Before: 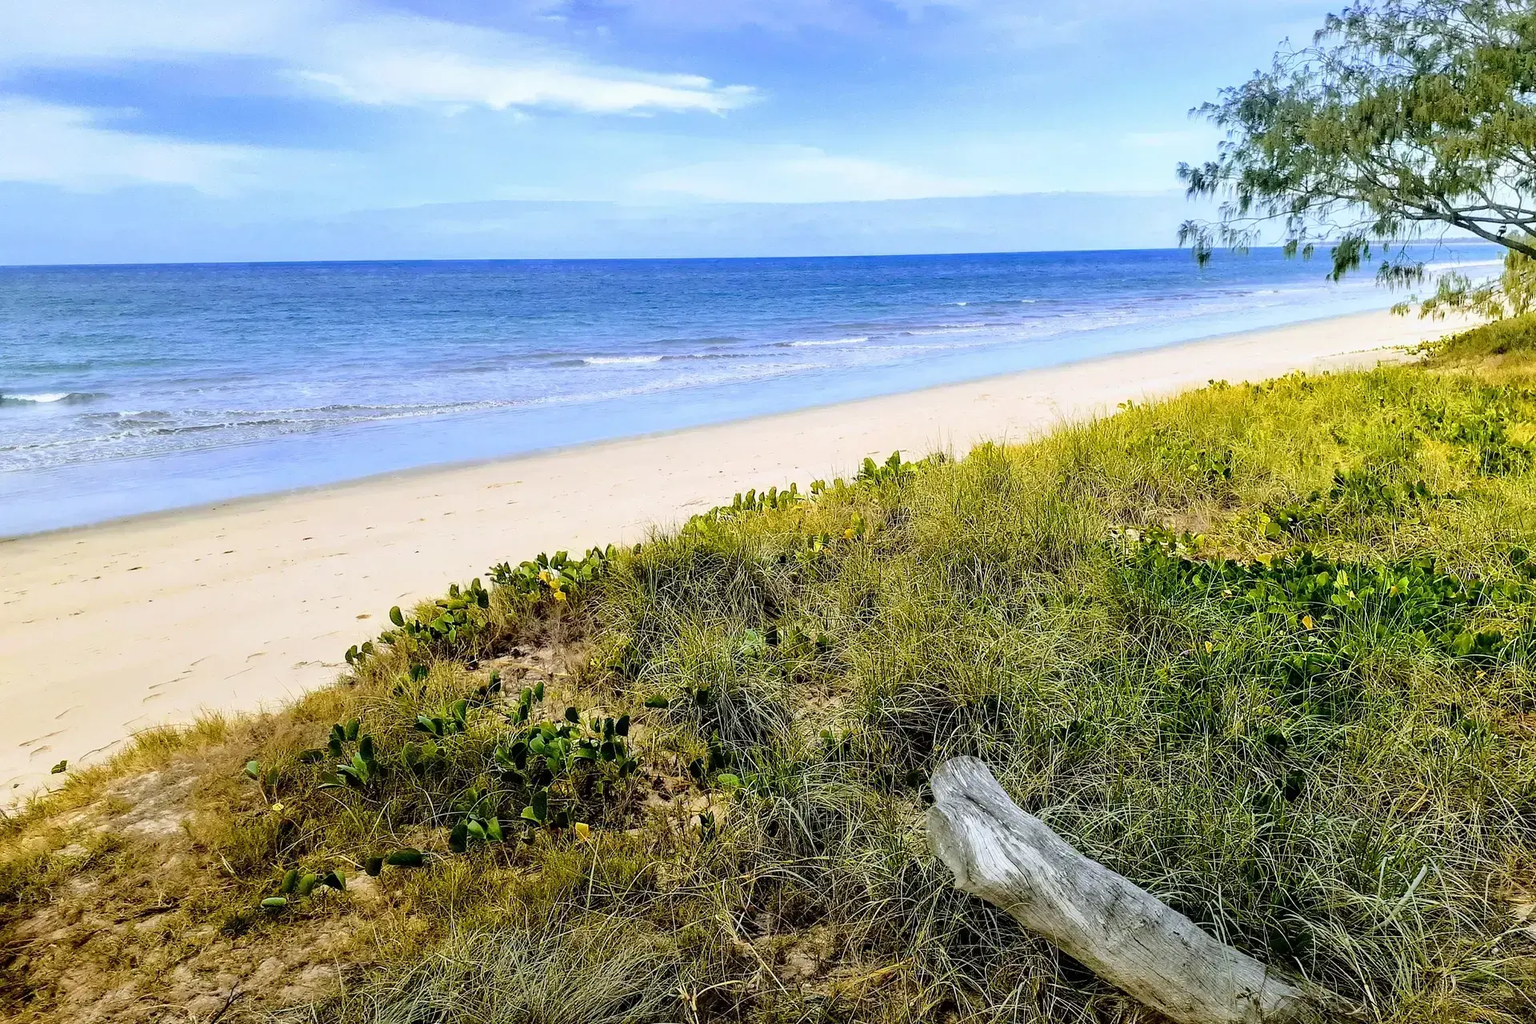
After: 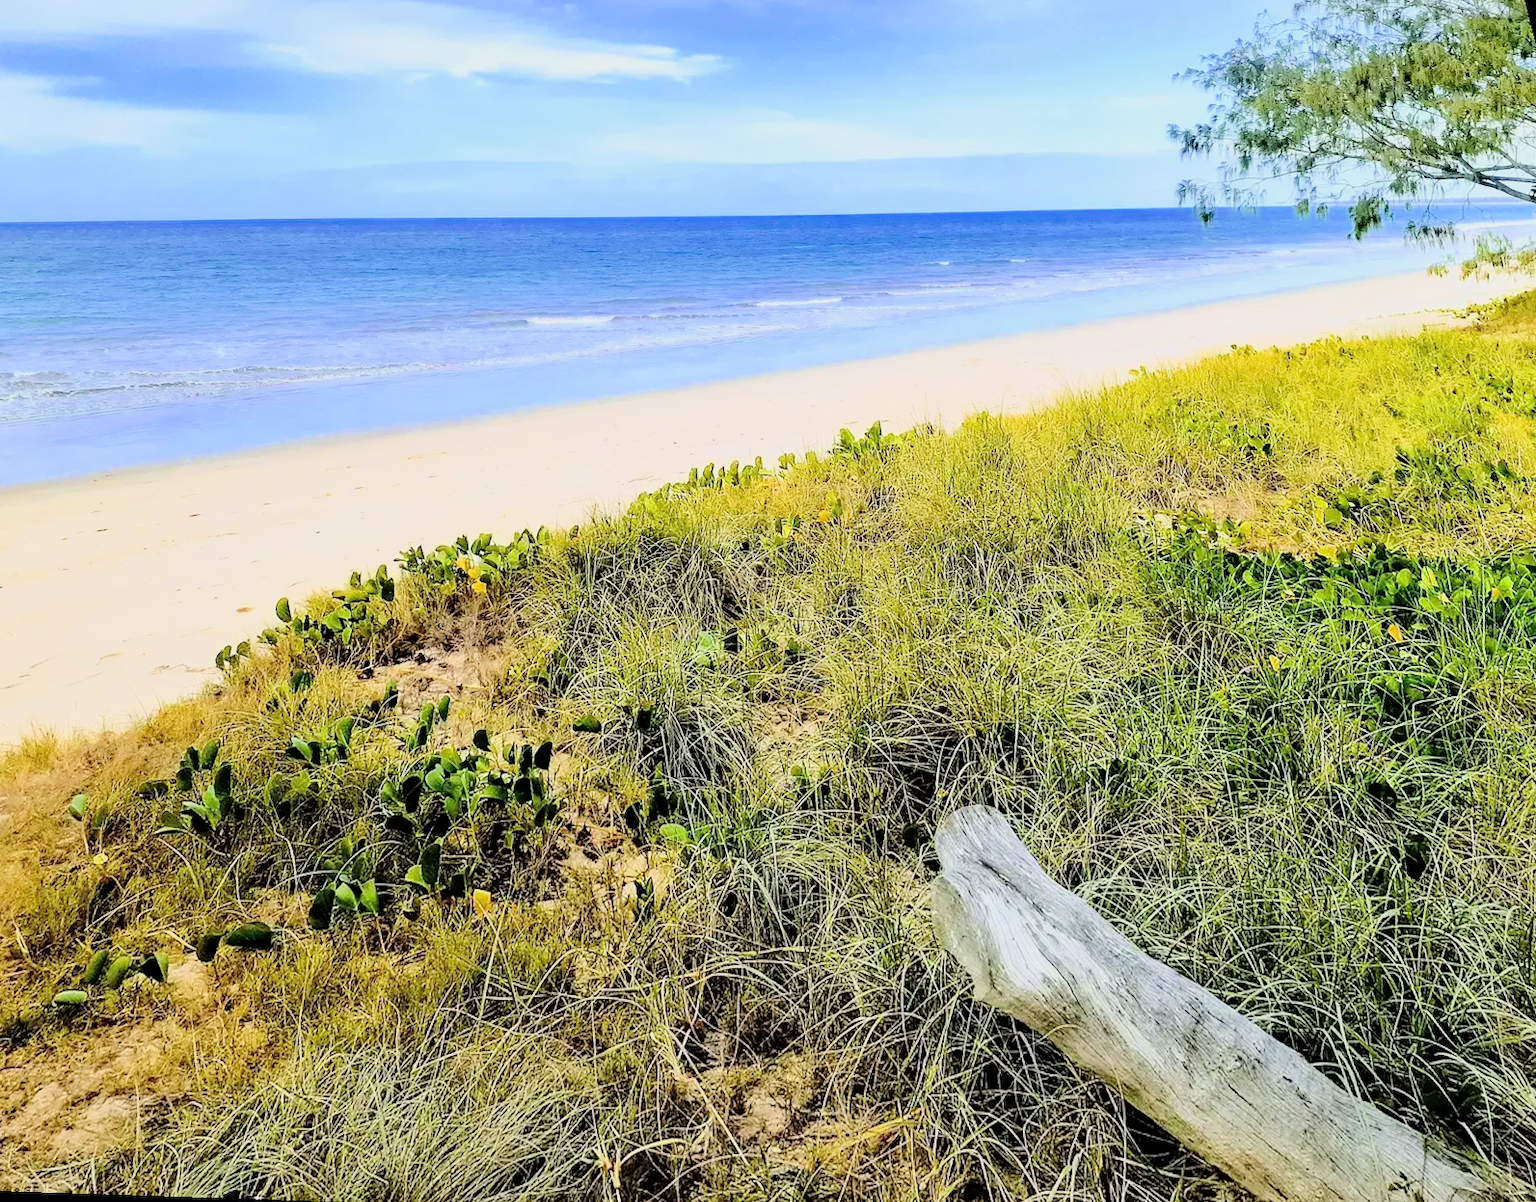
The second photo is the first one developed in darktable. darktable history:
exposure: exposure 1.223 EV, compensate highlight preservation false
rotate and perspective: rotation 0.72°, lens shift (vertical) -0.352, lens shift (horizontal) -0.051, crop left 0.152, crop right 0.859, crop top 0.019, crop bottom 0.964
filmic rgb: black relative exposure -7.15 EV, white relative exposure 5.36 EV, hardness 3.02, color science v6 (2022)
